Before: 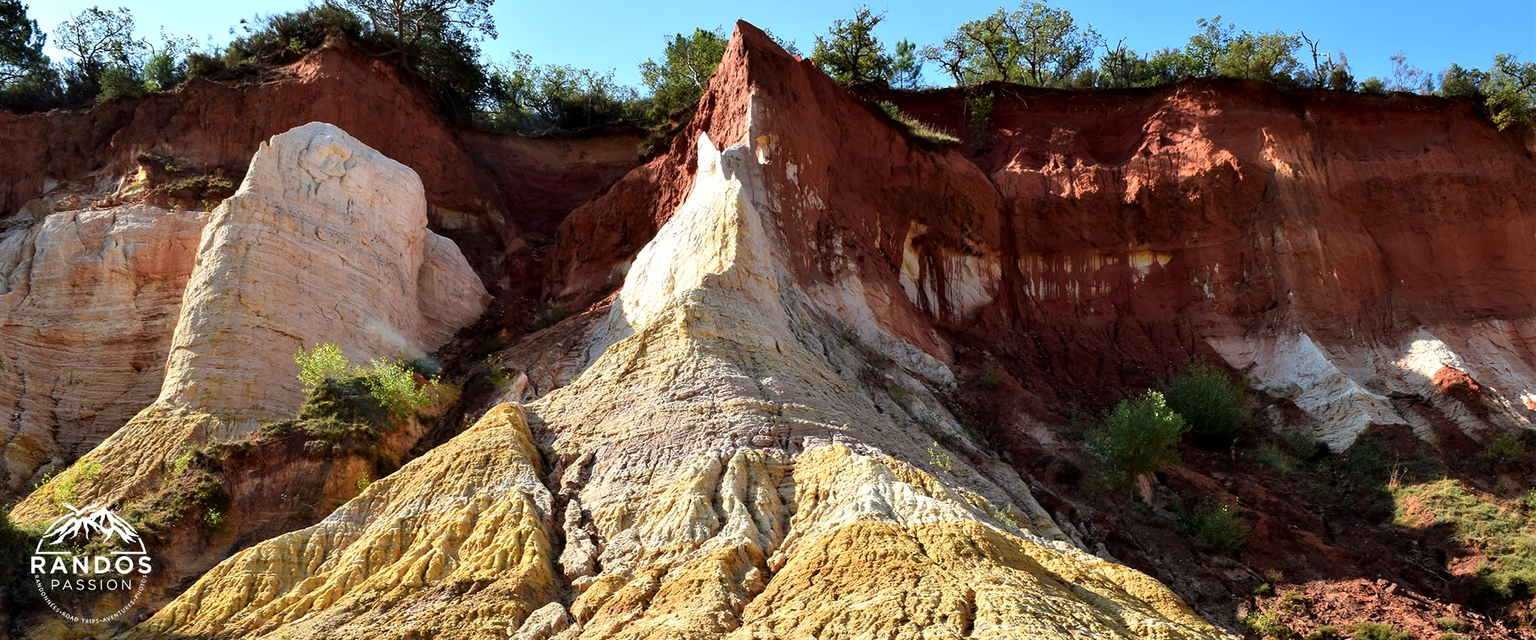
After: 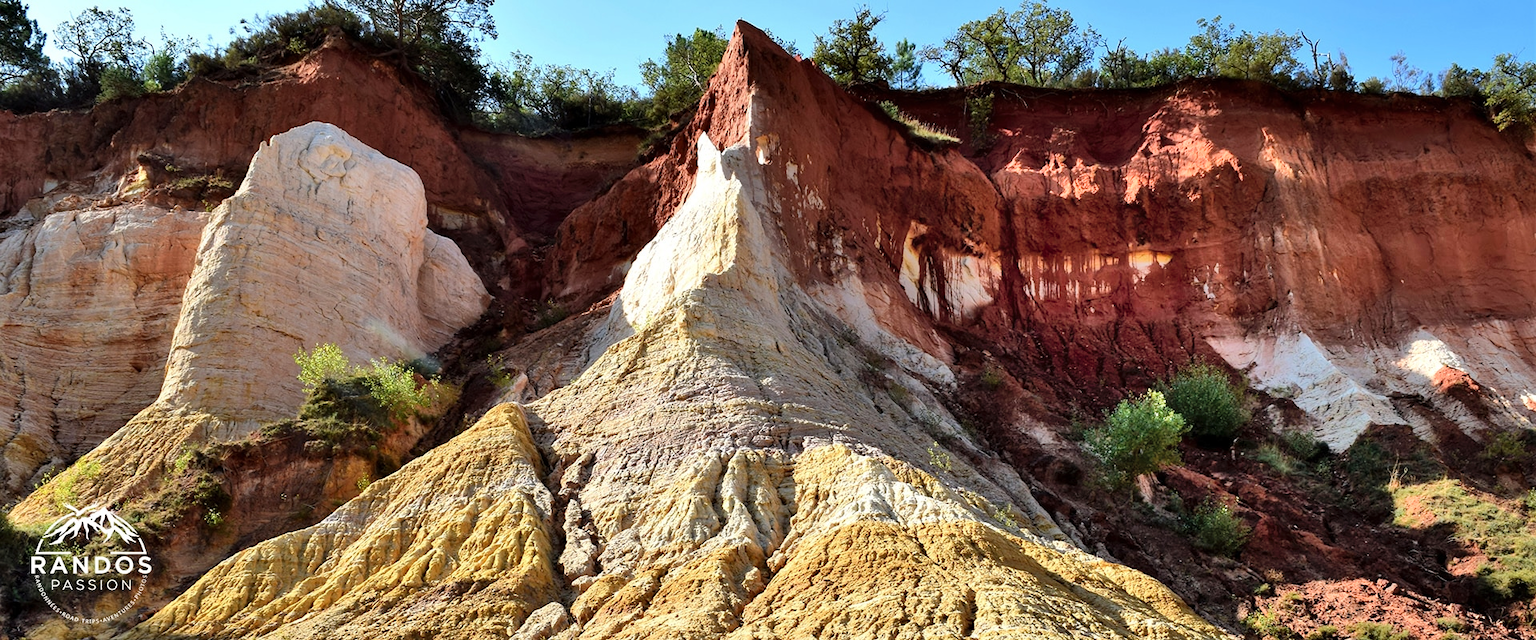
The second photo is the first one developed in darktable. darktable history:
shadows and highlights: shadows 75.24, highlights -24.71, soften with gaussian
